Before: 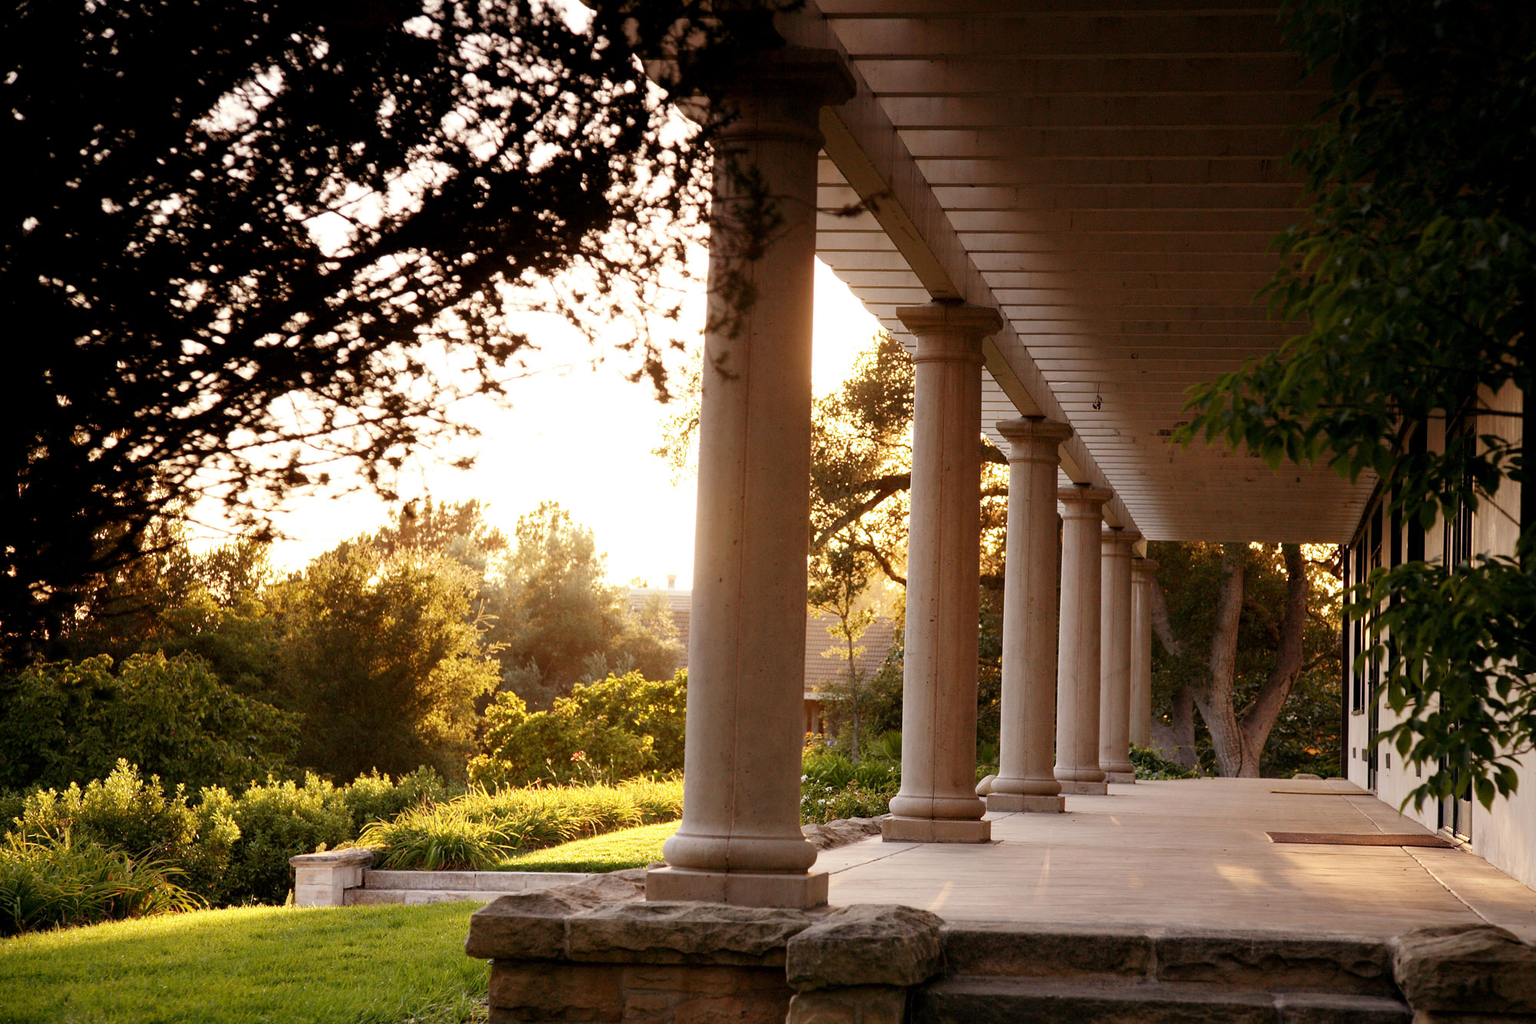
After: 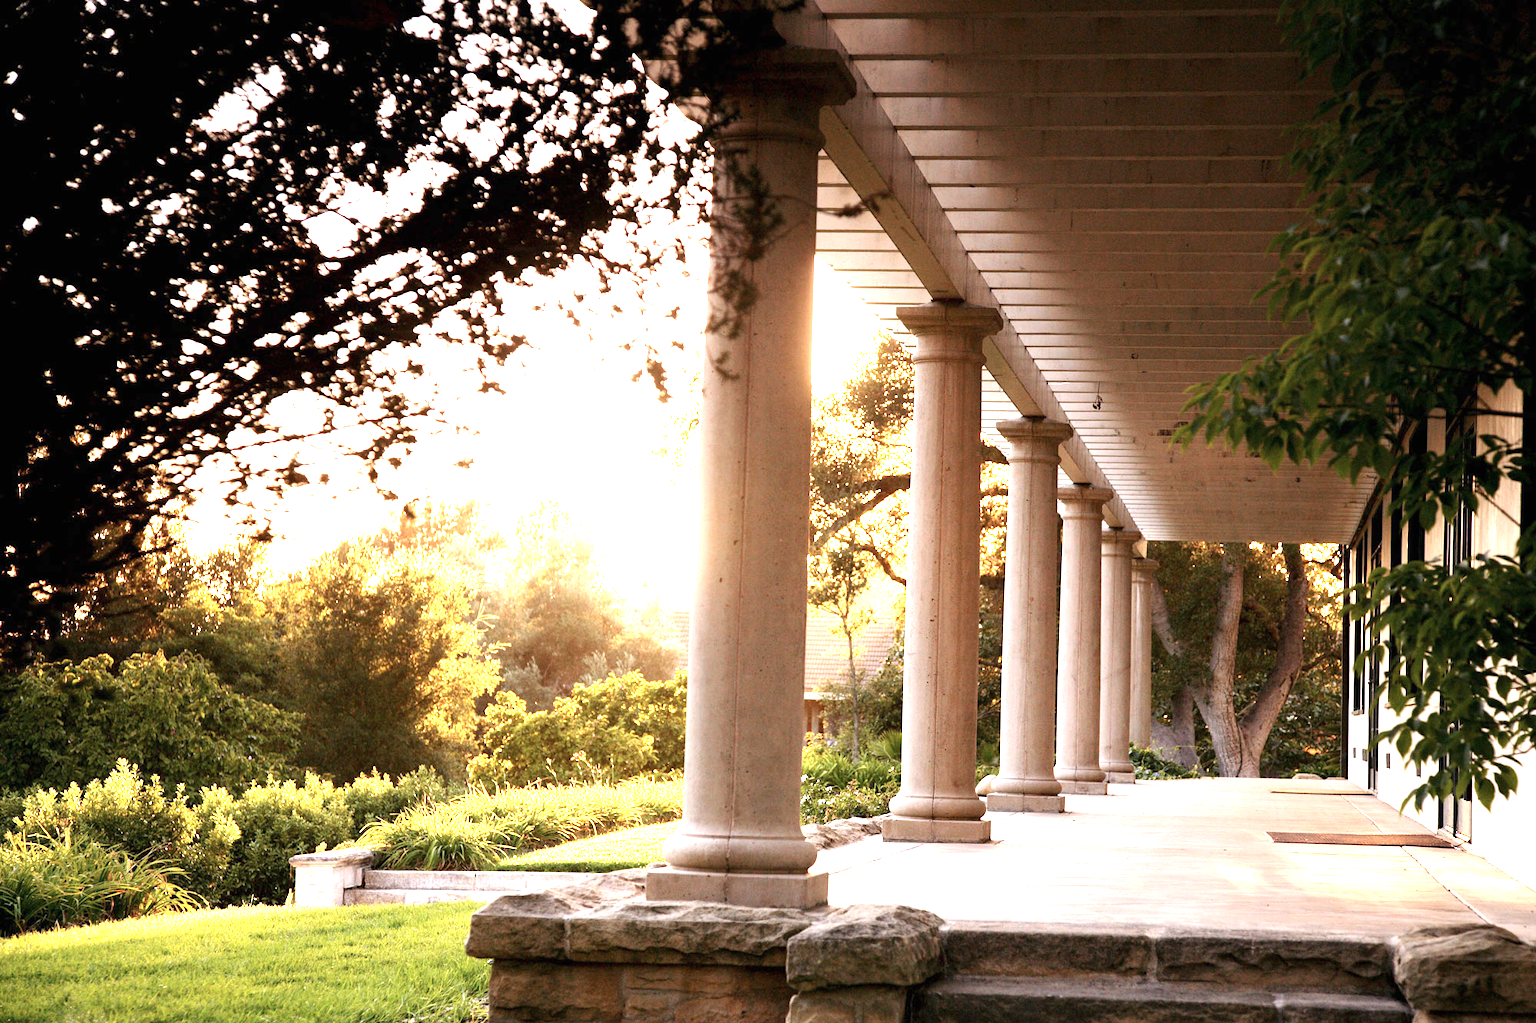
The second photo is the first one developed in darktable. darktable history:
white balance: red 0.967, blue 1.049
exposure: black level correction 0, exposure 1.7 EV, compensate exposure bias true, compensate highlight preservation false
contrast brightness saturation: contrast 0.11, saturation -0.17
